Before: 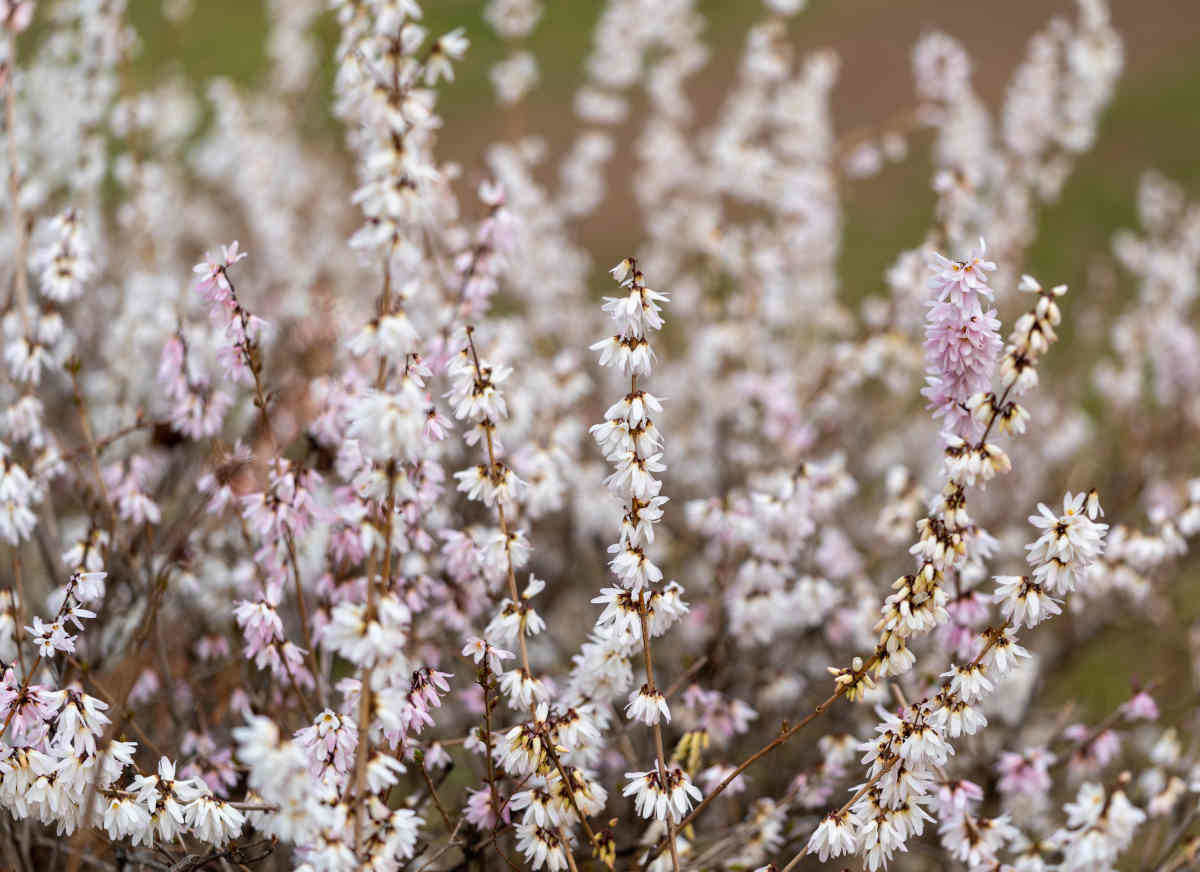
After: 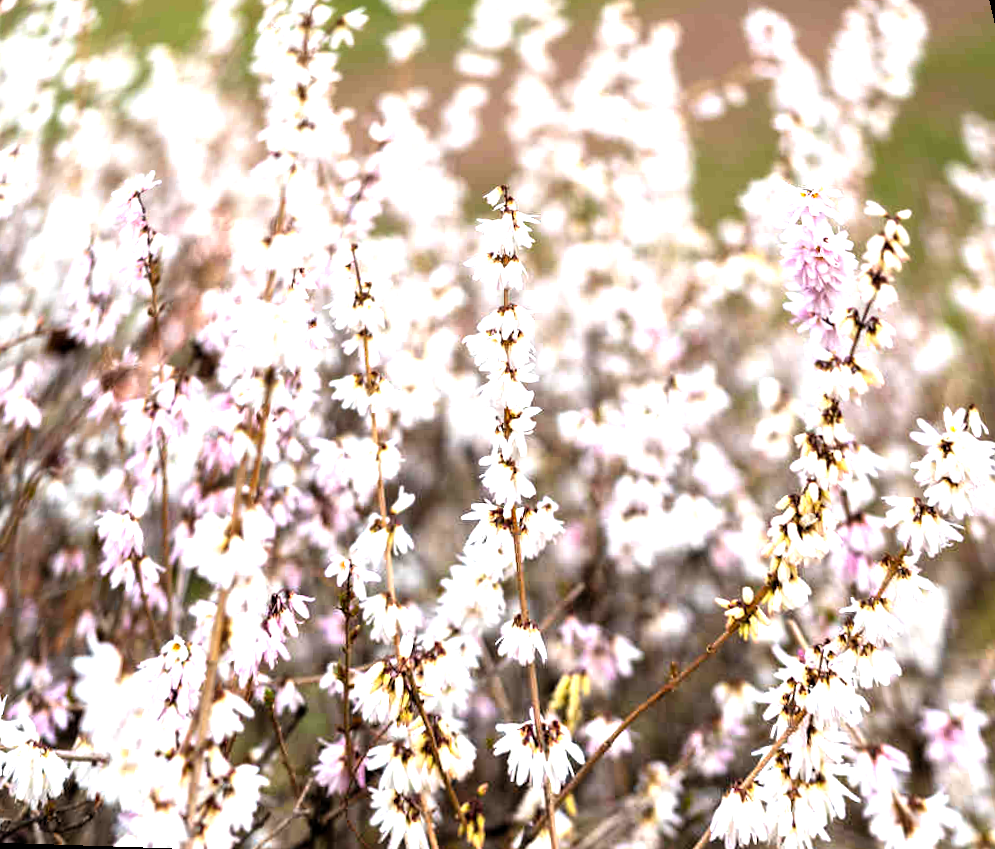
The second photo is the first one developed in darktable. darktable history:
levels: levels [0.012, 0.367, 0.697]
rotate and perspective: rotation 0.72°, lens shift (vertical) -0.352, lens shift (horizontal) -0.051, crop left 0.152, crop right 0.859, crop top 0.019, crop bottom 0.964
